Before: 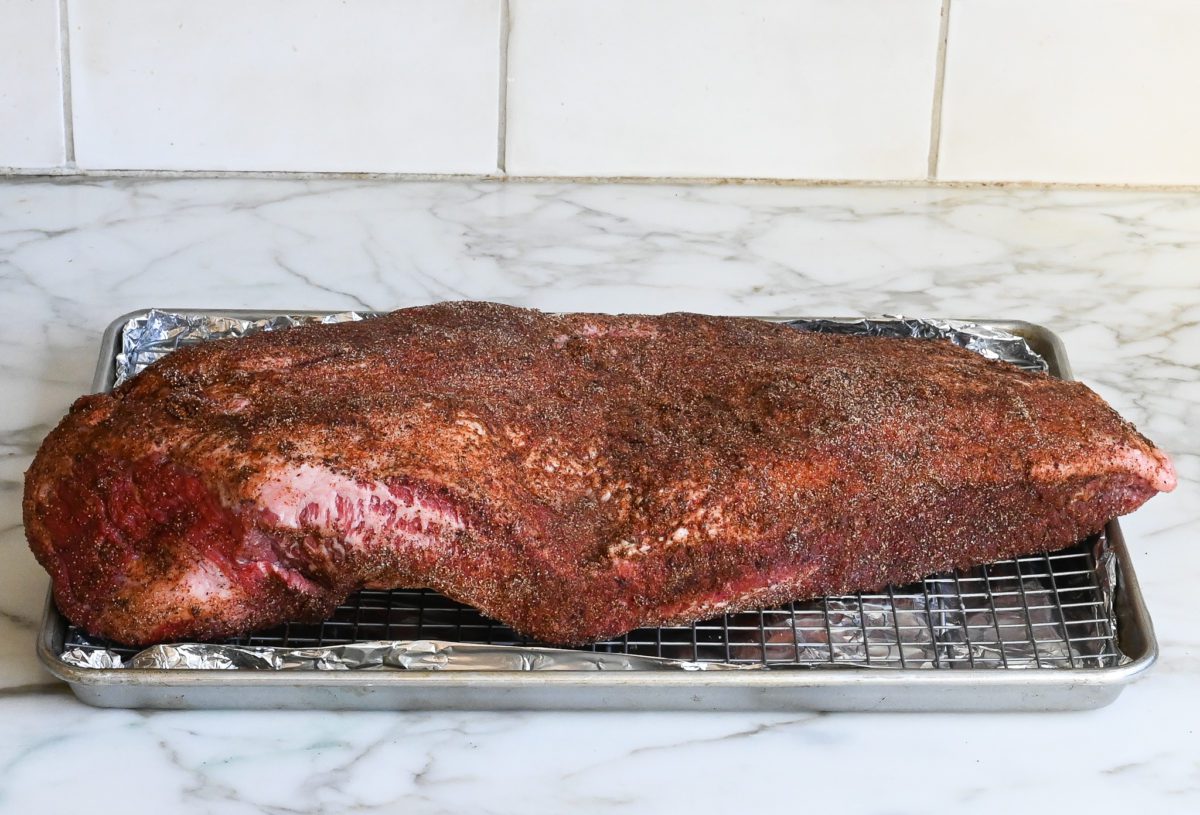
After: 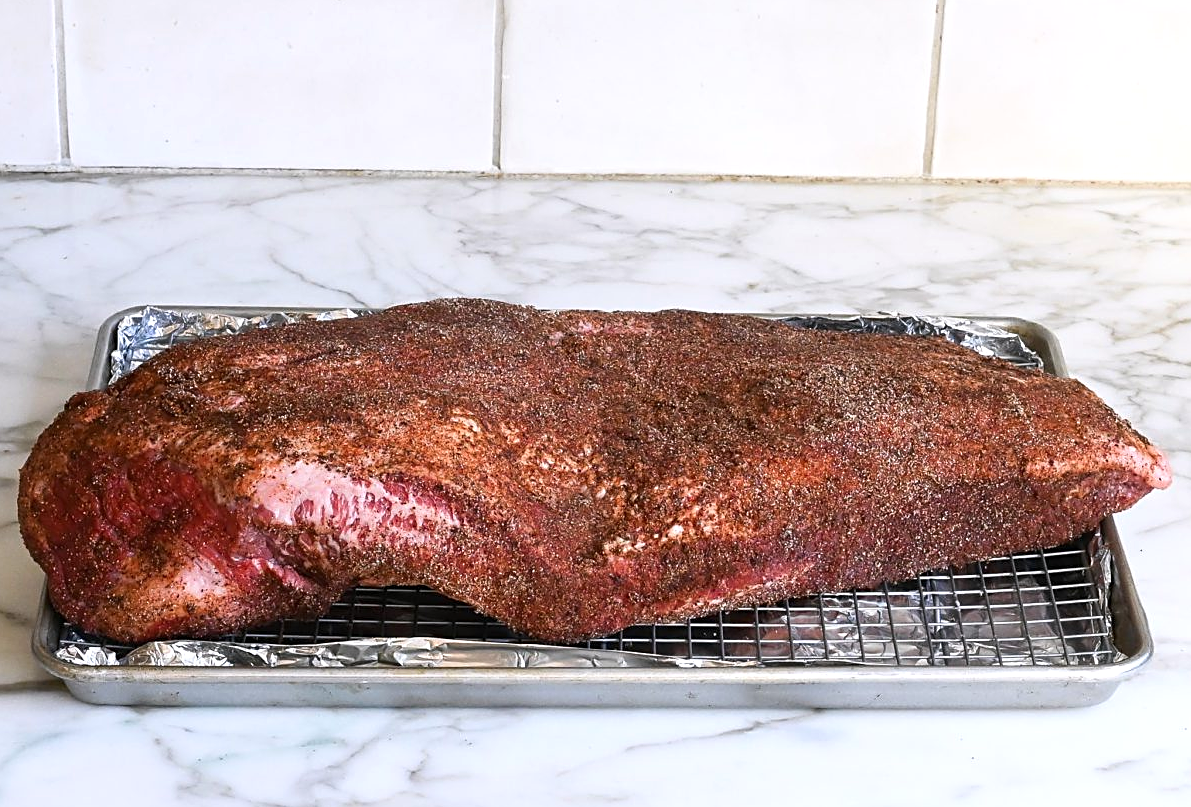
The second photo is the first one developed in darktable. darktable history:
exposure: exposure 0.2 EV, compensate highlight preservation false
crop: left 0.434%, top 0.485%, right 0.244%, bottom 0.386%
sharpen: on, module defaults
white balance: red 1.009, blue 1.027
